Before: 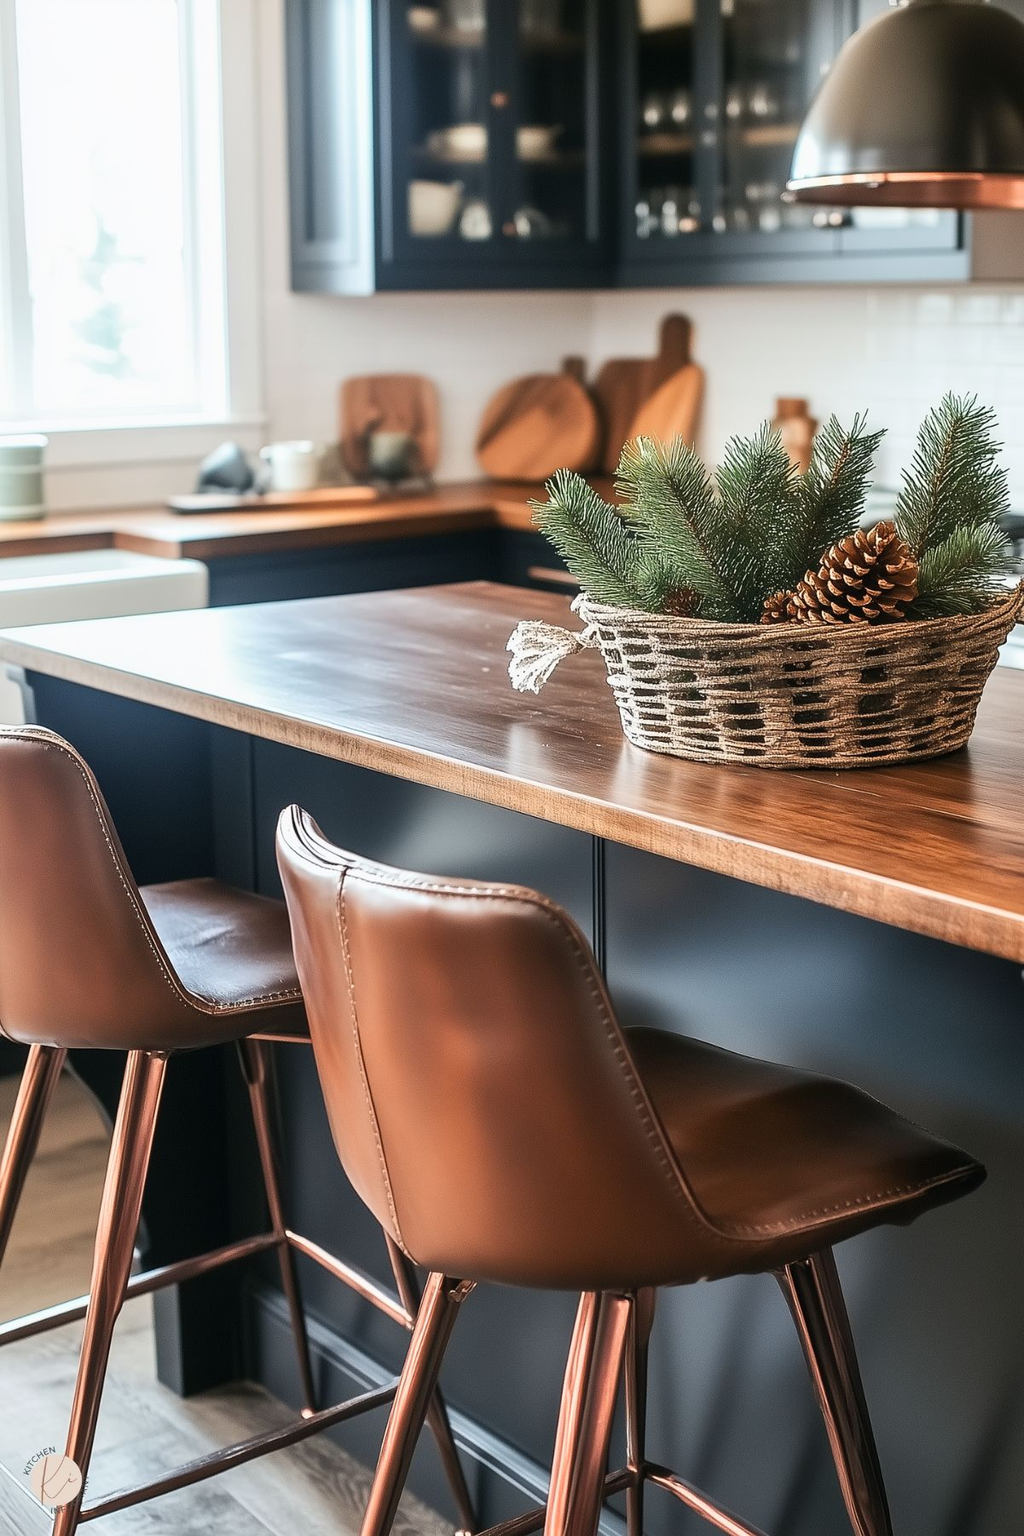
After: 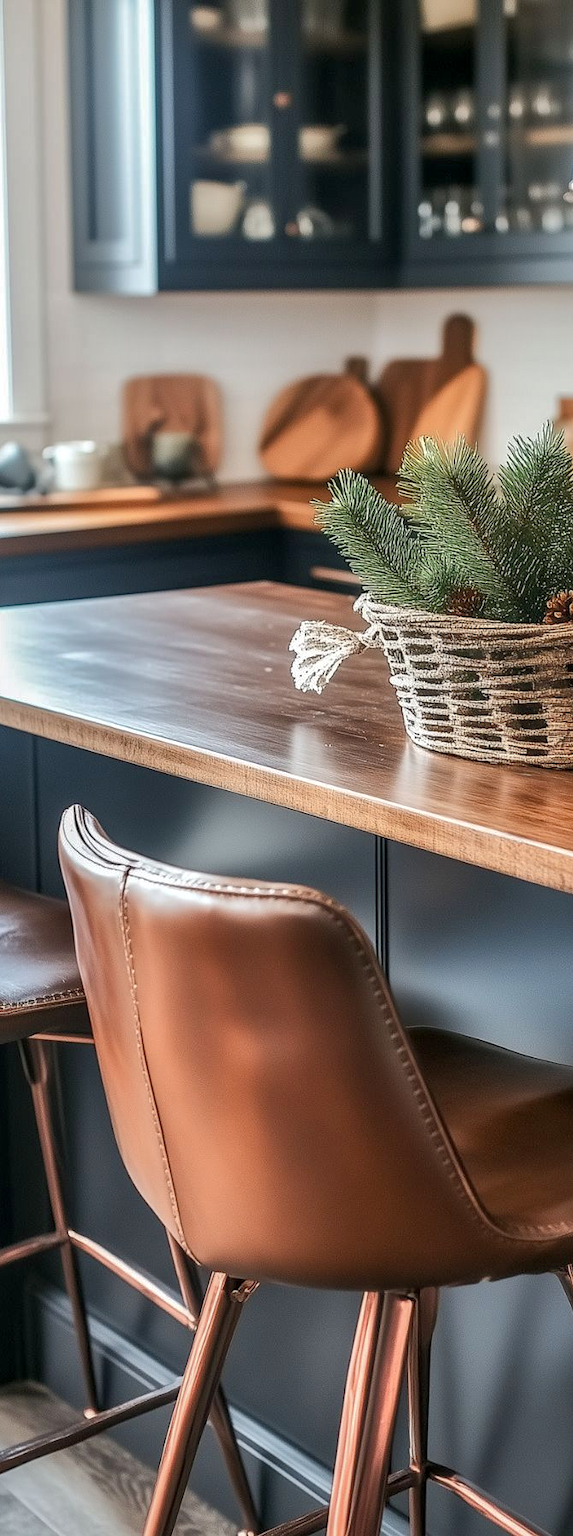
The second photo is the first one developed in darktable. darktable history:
local contrast: detail 130%
crop: left 21.262%, right 22.678%
color balance rgb: linear chroma grading › shadows -3.081%, linear chroma grading › highlights -3.775%, perceptual saturation grading › global saturation -1.879%, perceptual saturation grading › highlights -7.189%, perceptual saturation grading › mid-tones 7.529%, perceptual saturation grading › shadows 4.892%, global vibrance 15.809%, saturation formula JzAzBz (2021)
shadows and highlights: shadows 39.81, highlights -59.89
